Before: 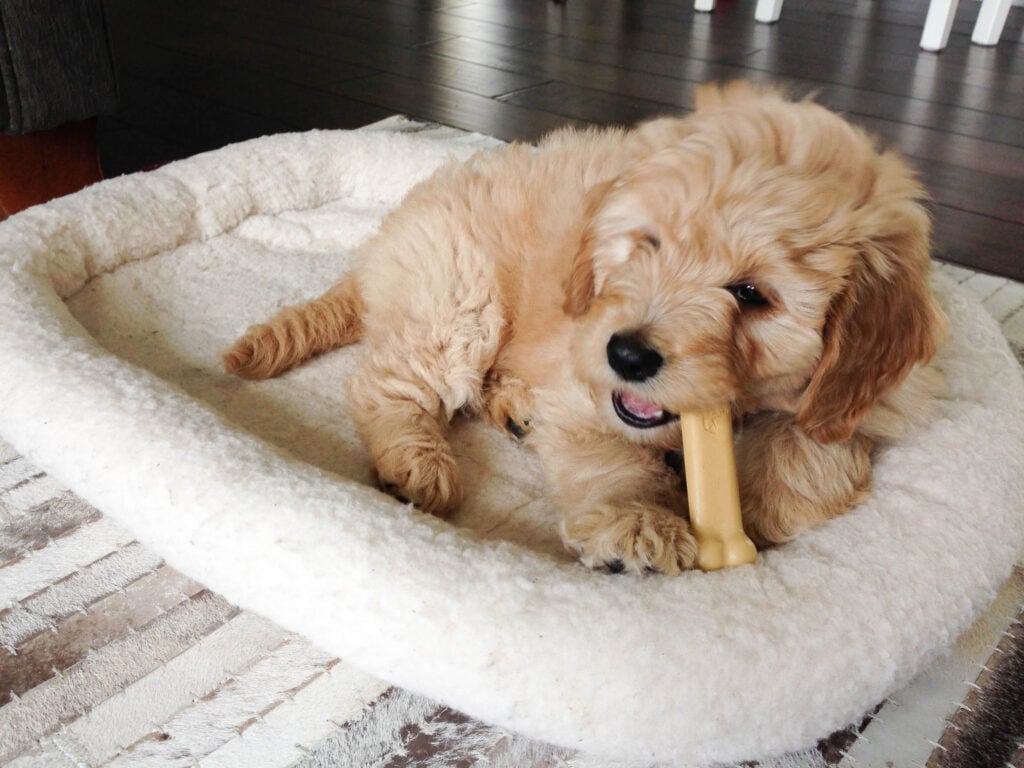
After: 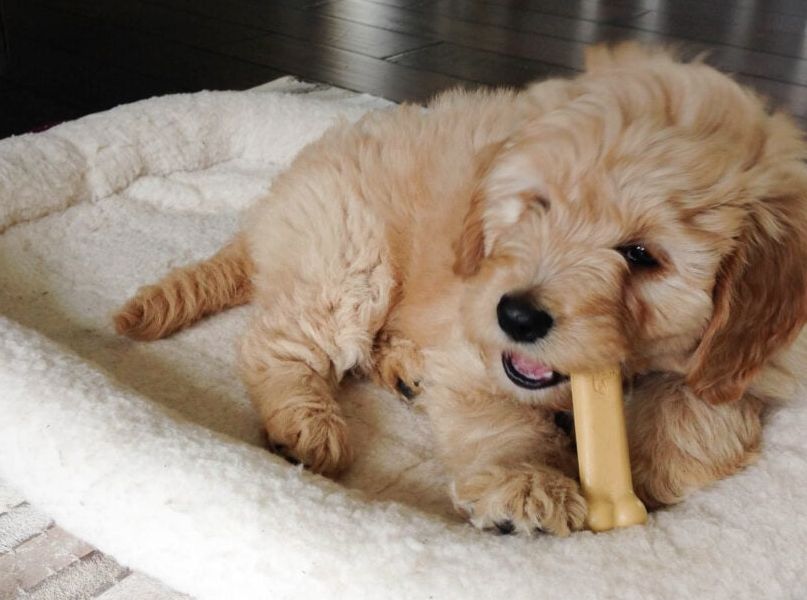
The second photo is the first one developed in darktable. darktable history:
graduated density: on, module defaults
crop and rotate: left 10.77%, top 5.1%, right 10.41%, bottom 16.76%
